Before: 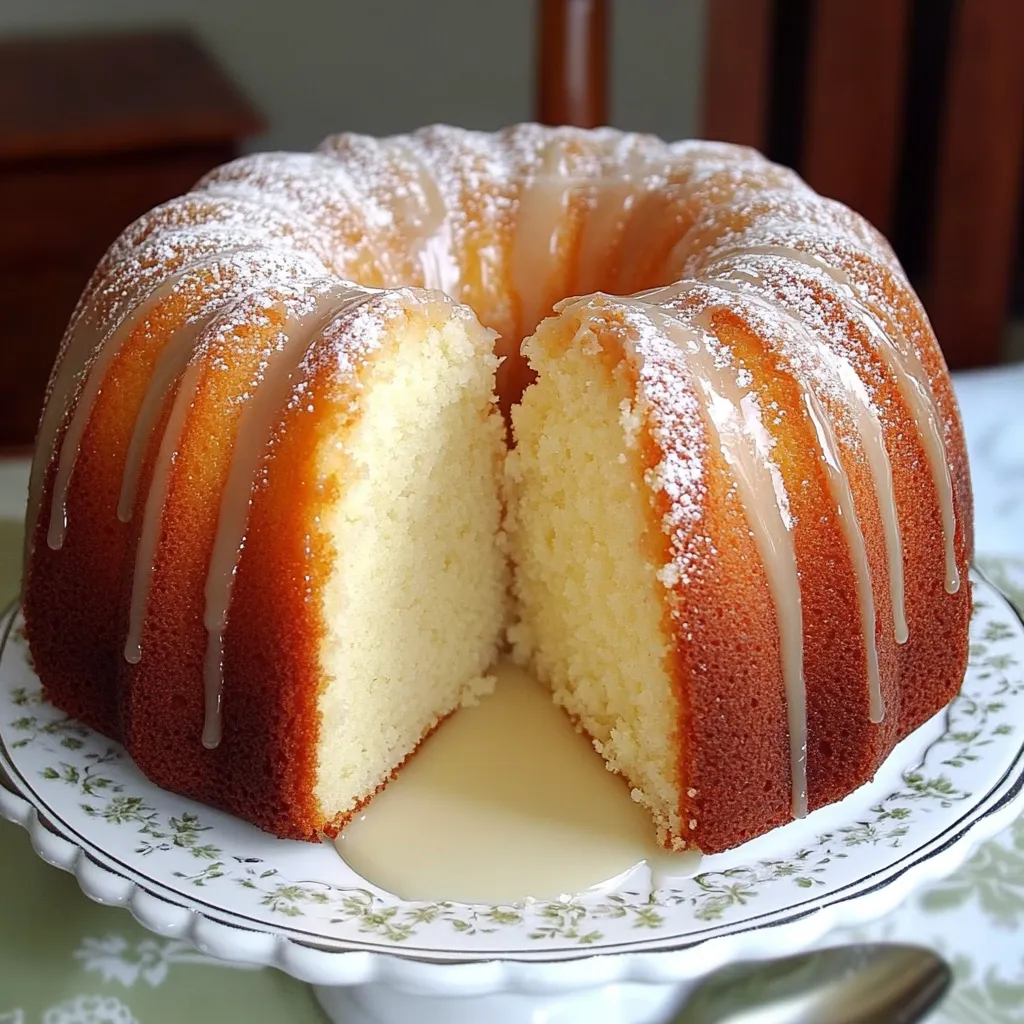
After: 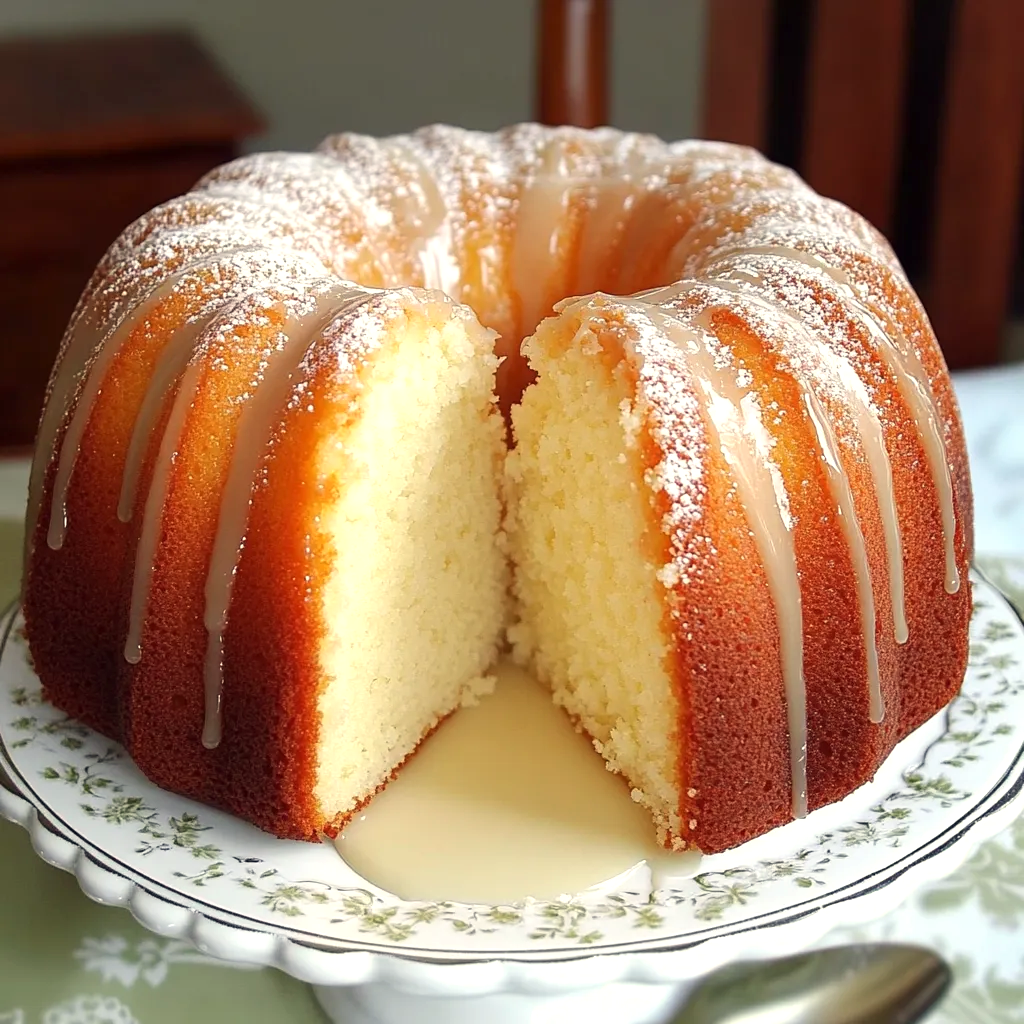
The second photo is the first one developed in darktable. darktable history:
white balance: red 1.029, blue 0.92
exposure: exposure 0.29 EV, compensate highlight preservation false
